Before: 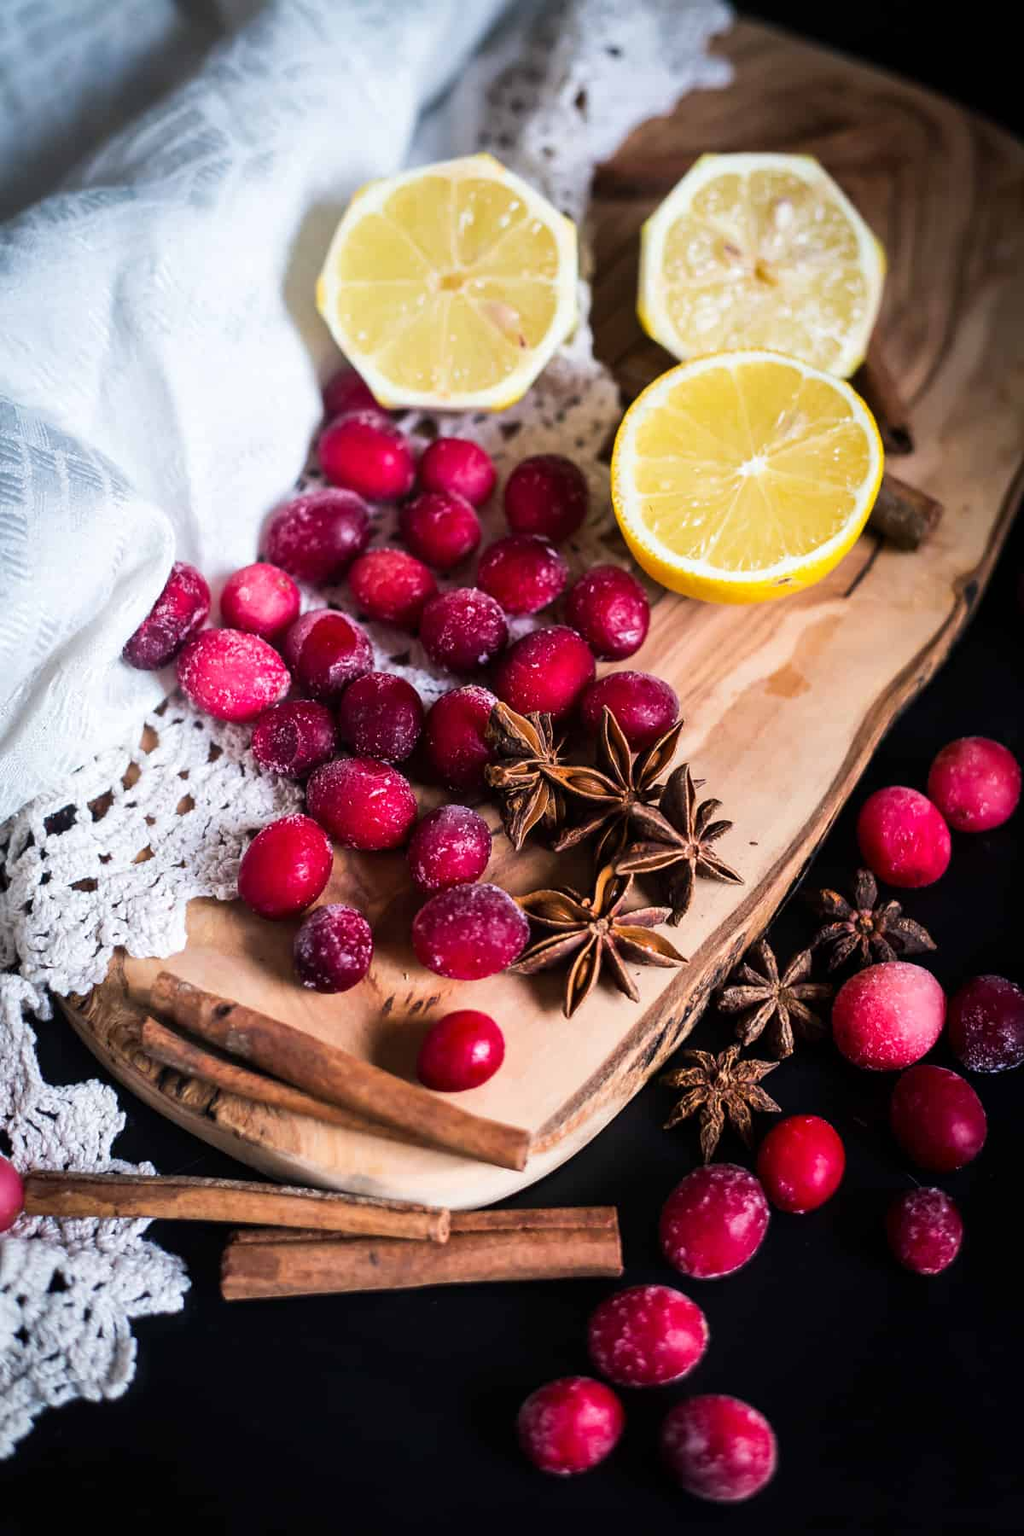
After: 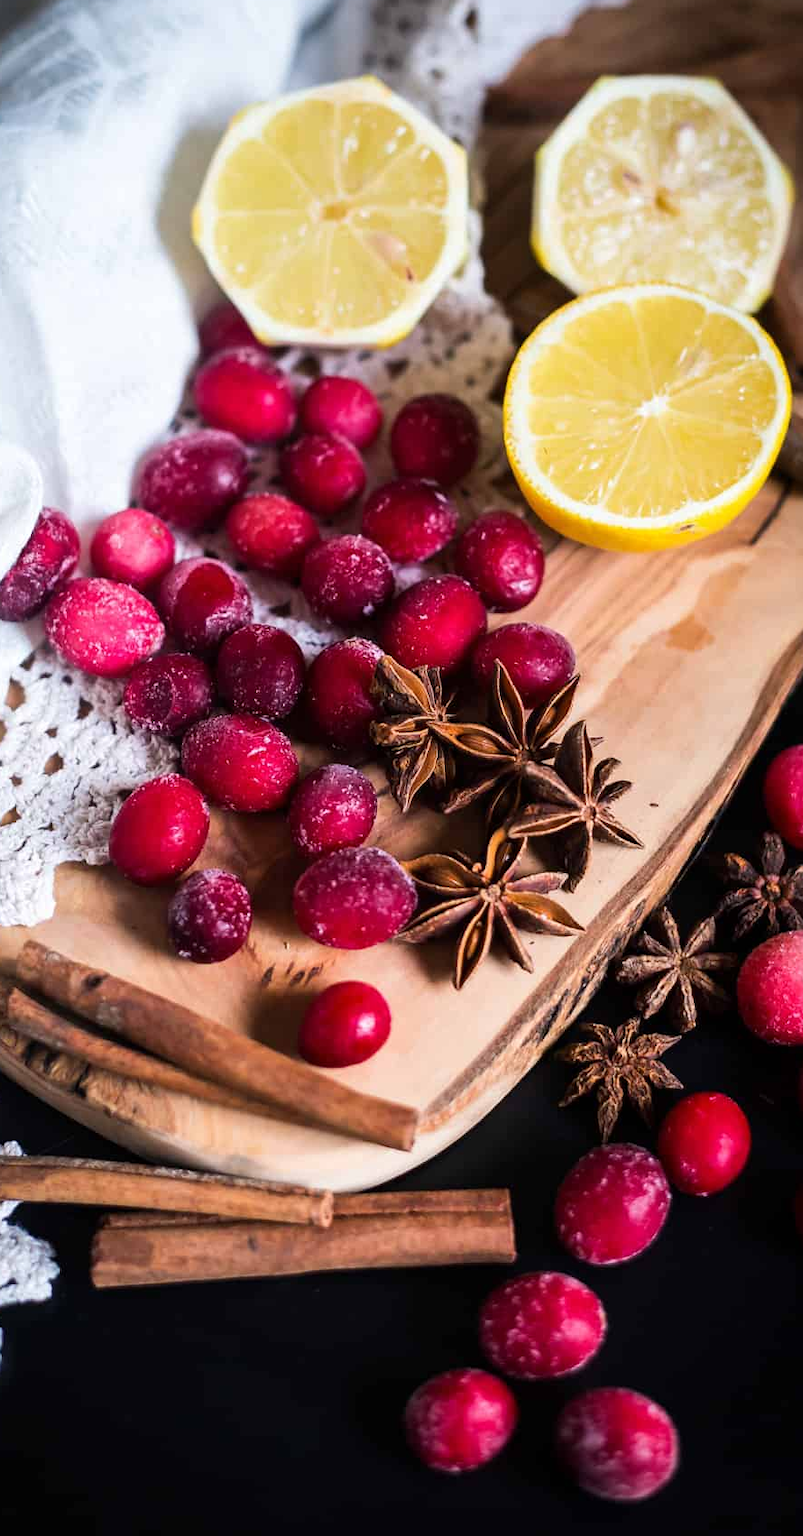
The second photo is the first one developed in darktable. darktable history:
crop and rotate: left 13.167%, top 5.343%, right 12.582%
